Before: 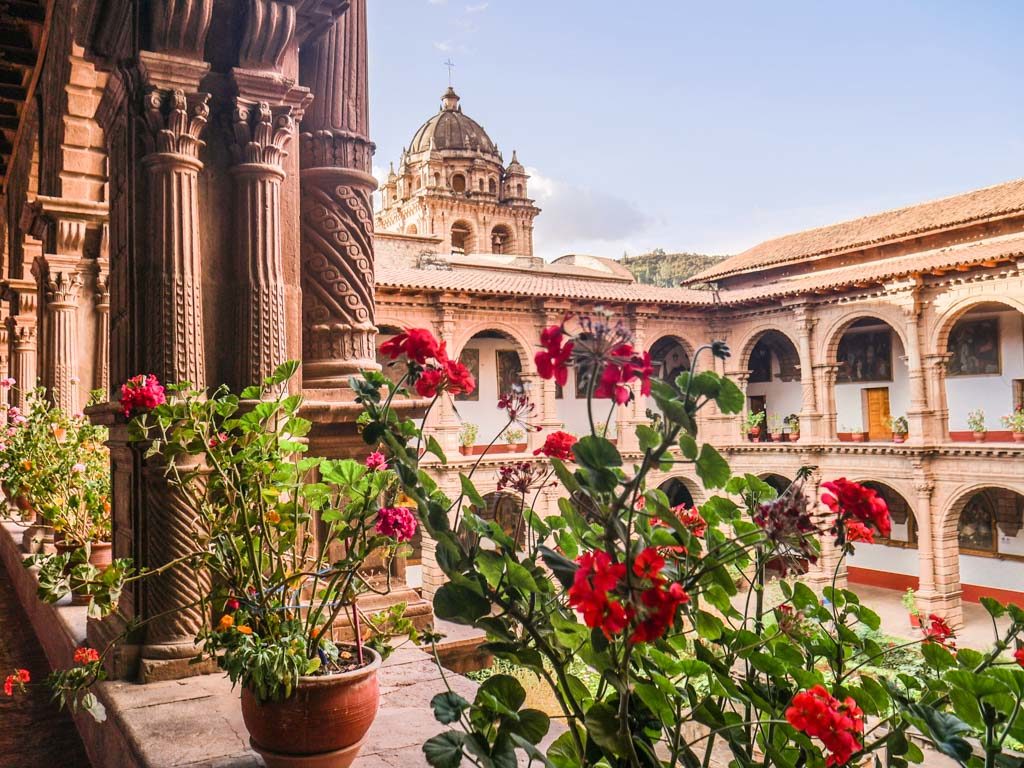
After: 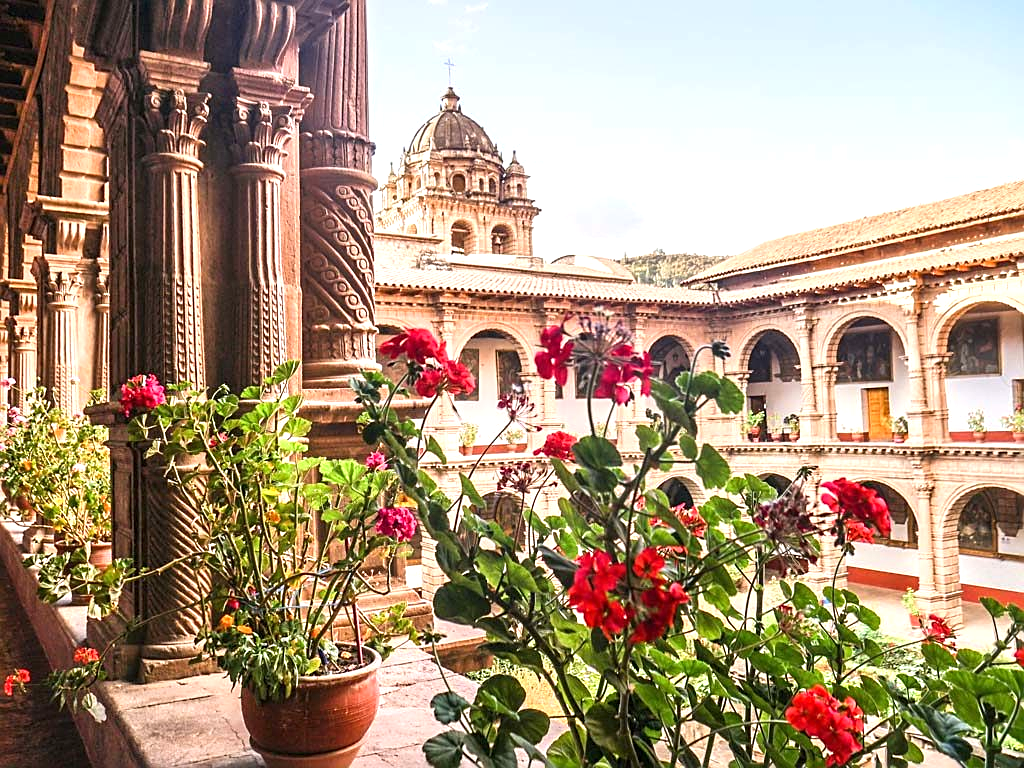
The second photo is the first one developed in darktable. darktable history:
exposure: exposure 0.6 EV, compensate exposure bias true, compensate highlight preservation false
sharpen: on, module defaults
